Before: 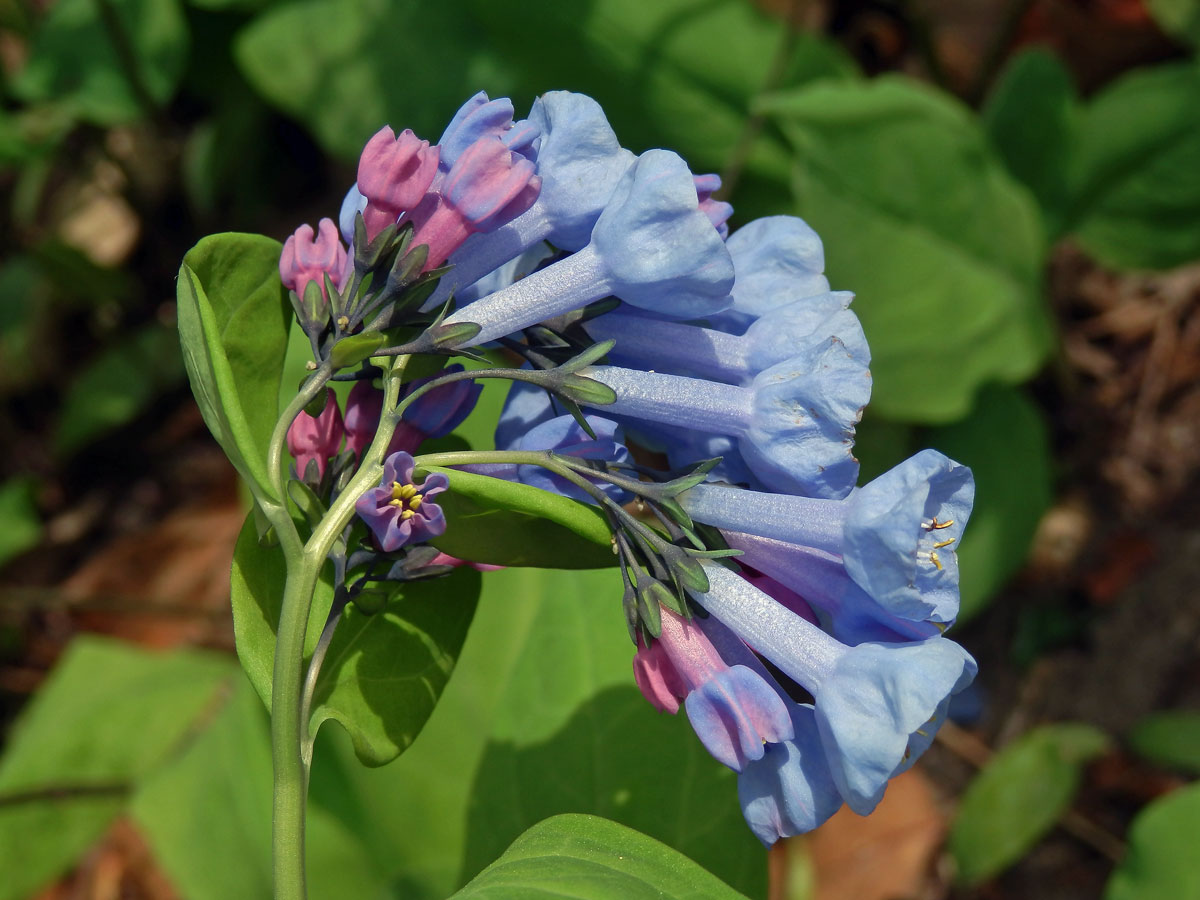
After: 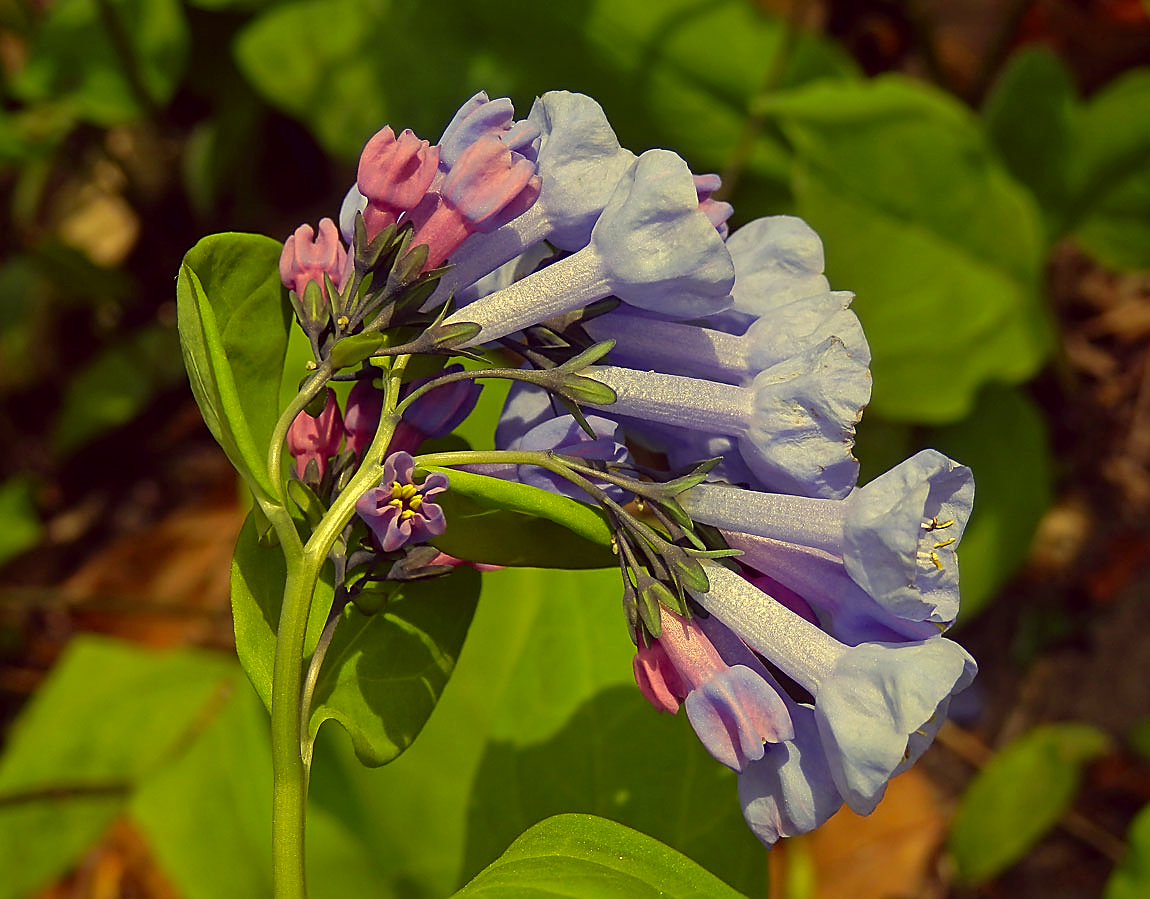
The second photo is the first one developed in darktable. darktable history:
sharpen: radius 1.4, amount 1.25, threshold 0.7
color correction: highlights a* -0.482, highlights b* 40, shadows a* 9.8, shadows b* -0.161
crop: right 4.126%, bottom 0.031%
